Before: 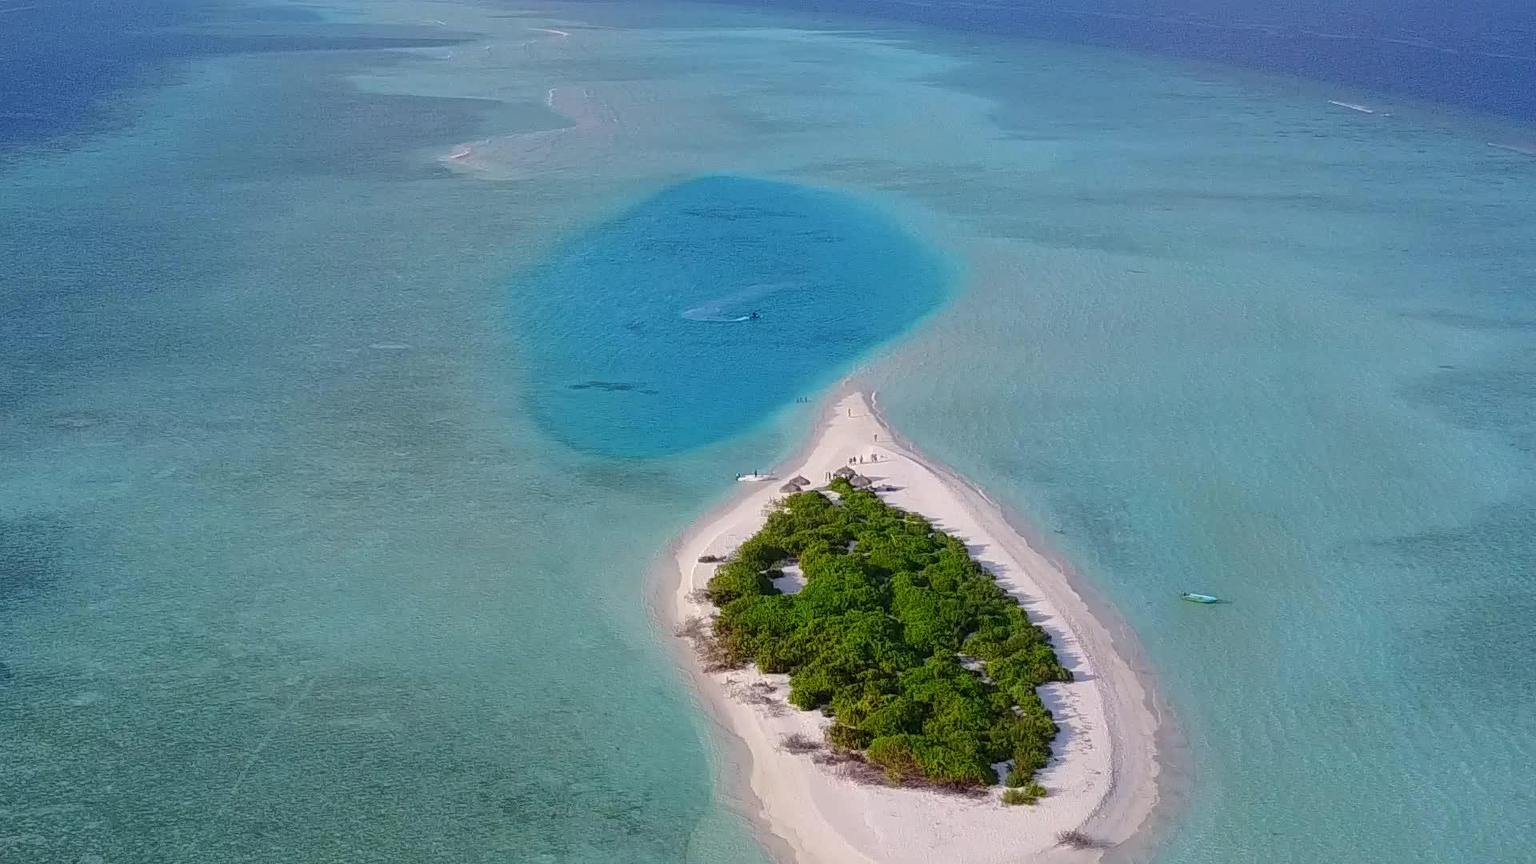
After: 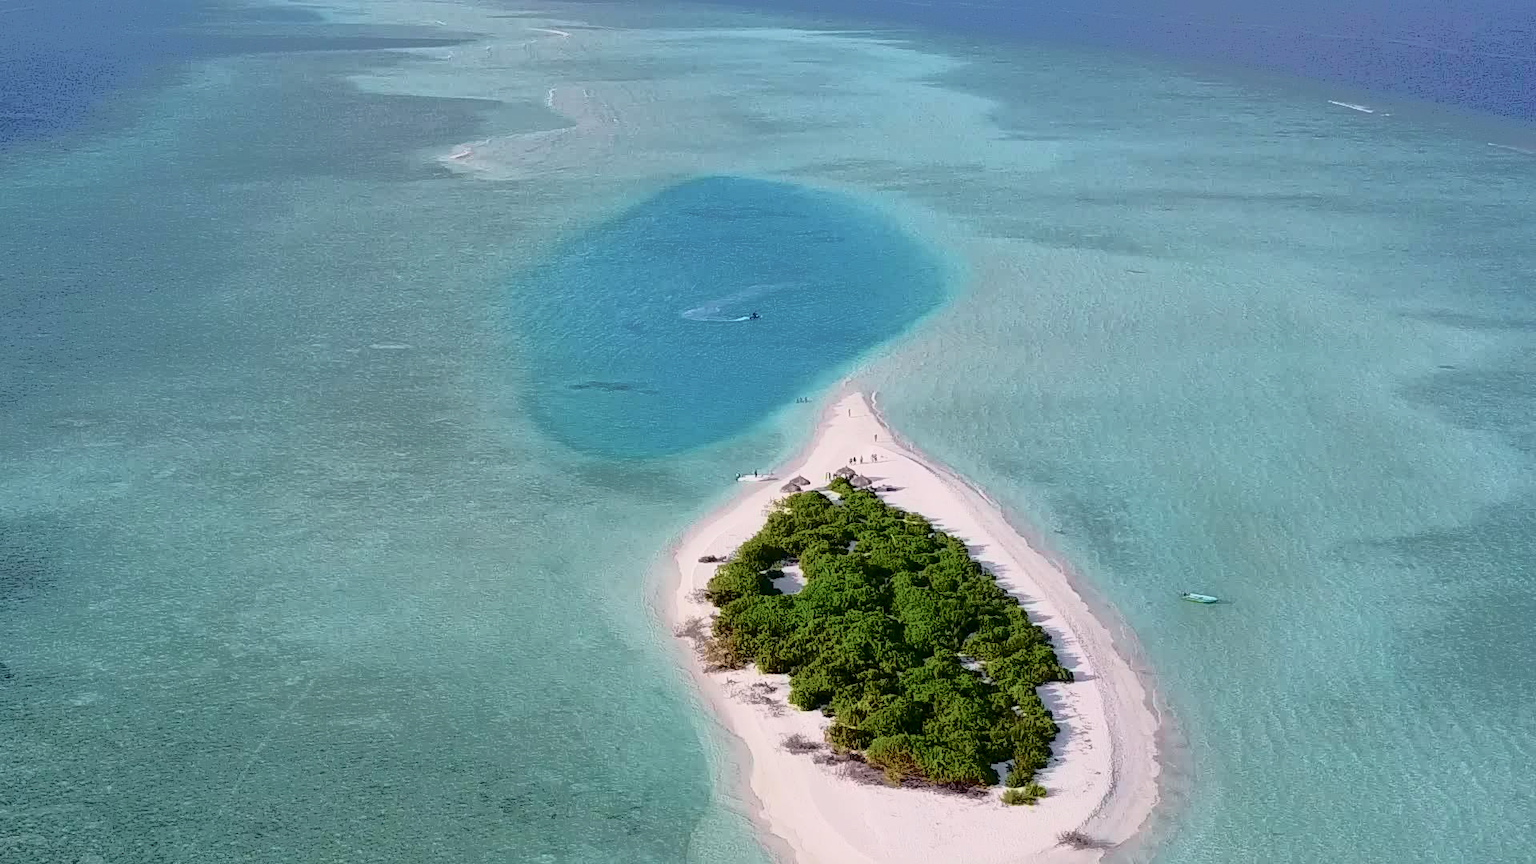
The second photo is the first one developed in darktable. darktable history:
tone curve: curves: ch0 [(0, 0) (0.081, 0.033) (0.192, 0.124) (0.283, 0.238) (0.407, 0.476) (0.495, 0.521) (0.661, 0.756) (0.788, 0.87) (1, 0.951)]; ch1 [(0, 0) (0.161, 0.092) (0.35, 0.33) (0.392, 0.392) (0.427, 0.426) (0.479, 0.472) (0.505, 0.497) (0.521, 0.524) (0.567, 0.56) (0.583, 0.592) (0.625, 0.627) (0.678, 0.733) (1, 1)]; ch2 [(0, 0) (0.346, 0.362) (0.404, 0.427) (0.502, 0.499) (0.531, 0.523) (0.544, 0.561) (0.58, 0.59) (0.629, 0.642) (0.717, 0.678) (1, 1)], color space Lab, independent channels, preserve colors none
